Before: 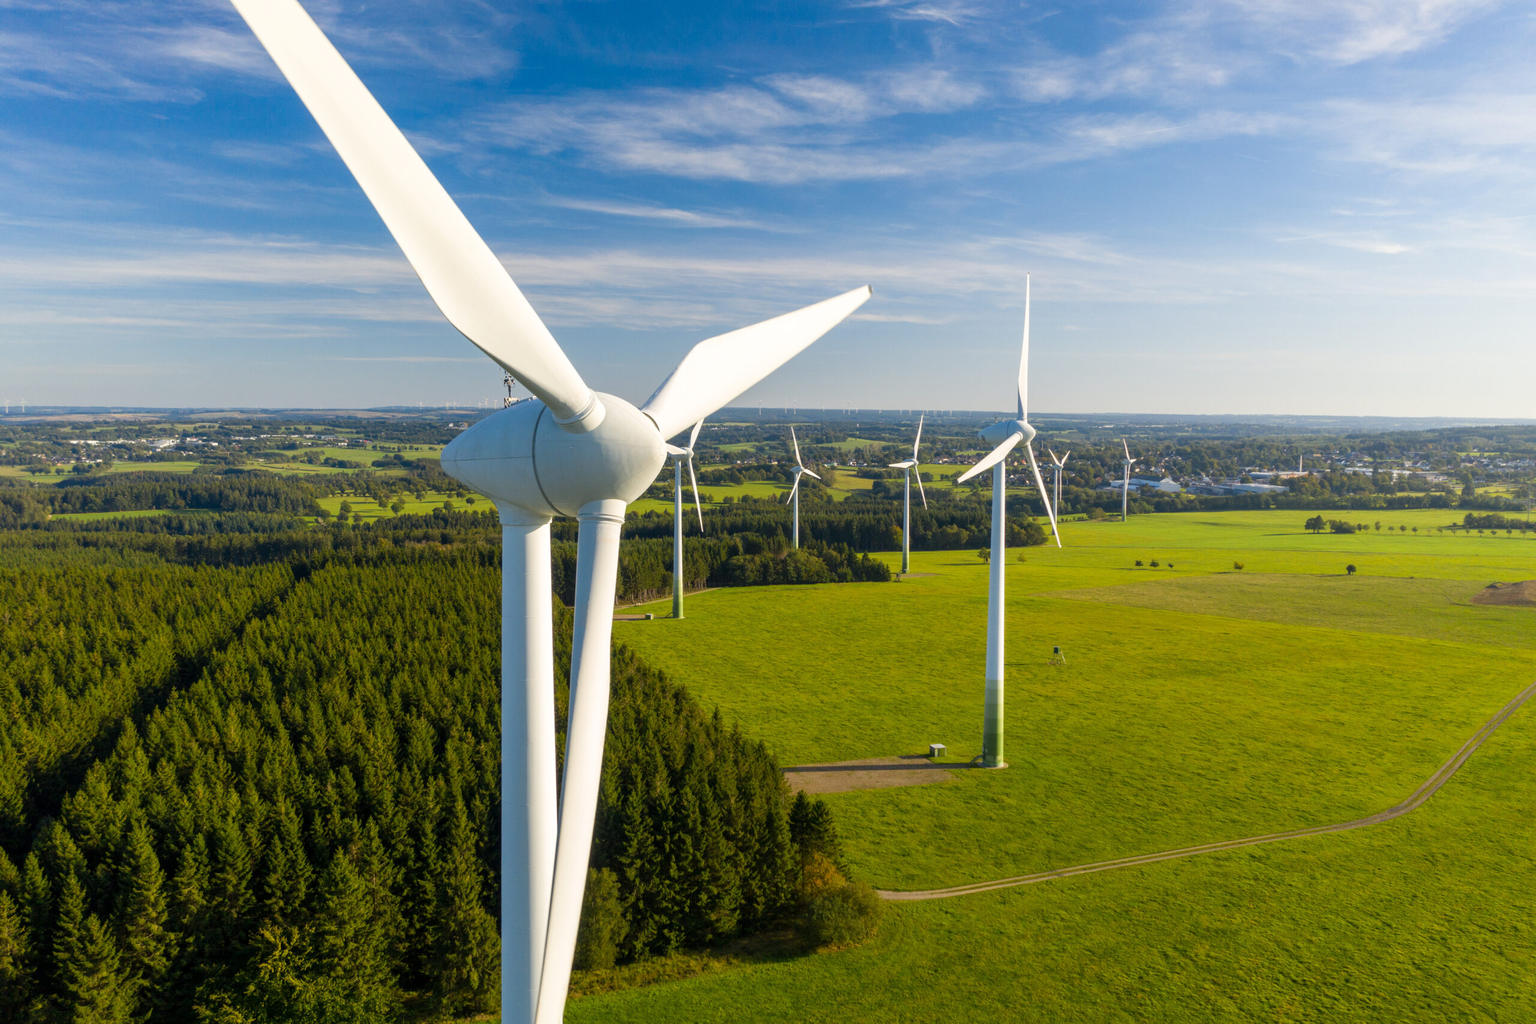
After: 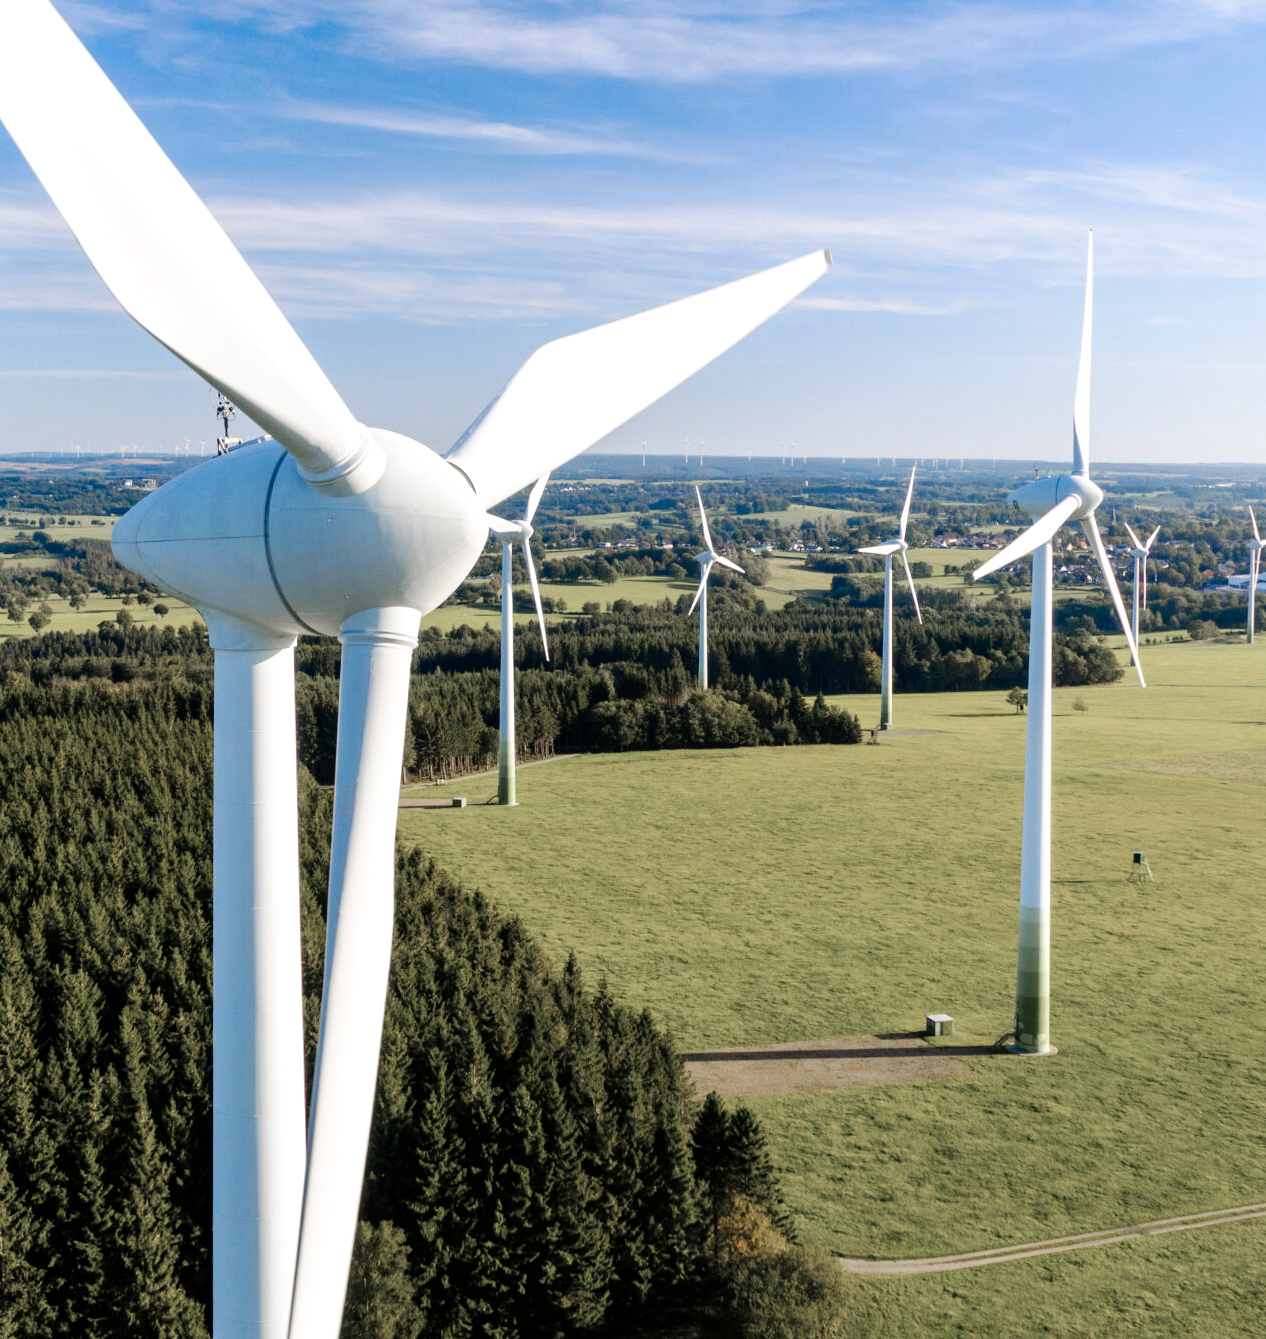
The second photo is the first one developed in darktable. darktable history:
color zones: curves: ch1 [(0, 0.708) (0.088, 0.648) (0.245, 0.187) (0.429, 0.326) (0.571, 0.498) (0.714, 0.5) (0.857, 0.5) (1, 0.708)]
tone curve: curves: ch0 [(0, 0) (0.003, 0) (0.011, 0.001) (0.025, 0.003) (0.044, 0.005) (0.069, 0.012) (0.1, 0.023) (0.136, 0.039) (0.177, 0.088) (0.224, 0.15) (0.277, 0.24) (0.335, 0.337) (0.399, 0.437) (0.468, 0.535) (0.543, 0.629) (0.623, 0.71) (0.709, 0.782) (0.801, 0.856) (0.898, 0.94) (1, 1)], preserve colors none
exposure: exposure 0.178 EV, compensate exposure bias true, compensate highlight preservation false
white balance: red 0.984, blue 1.059
crop and rotate: angle 0.02°, left 24.353%, top 13.219%, right 26.156%, bottom 8.224%
